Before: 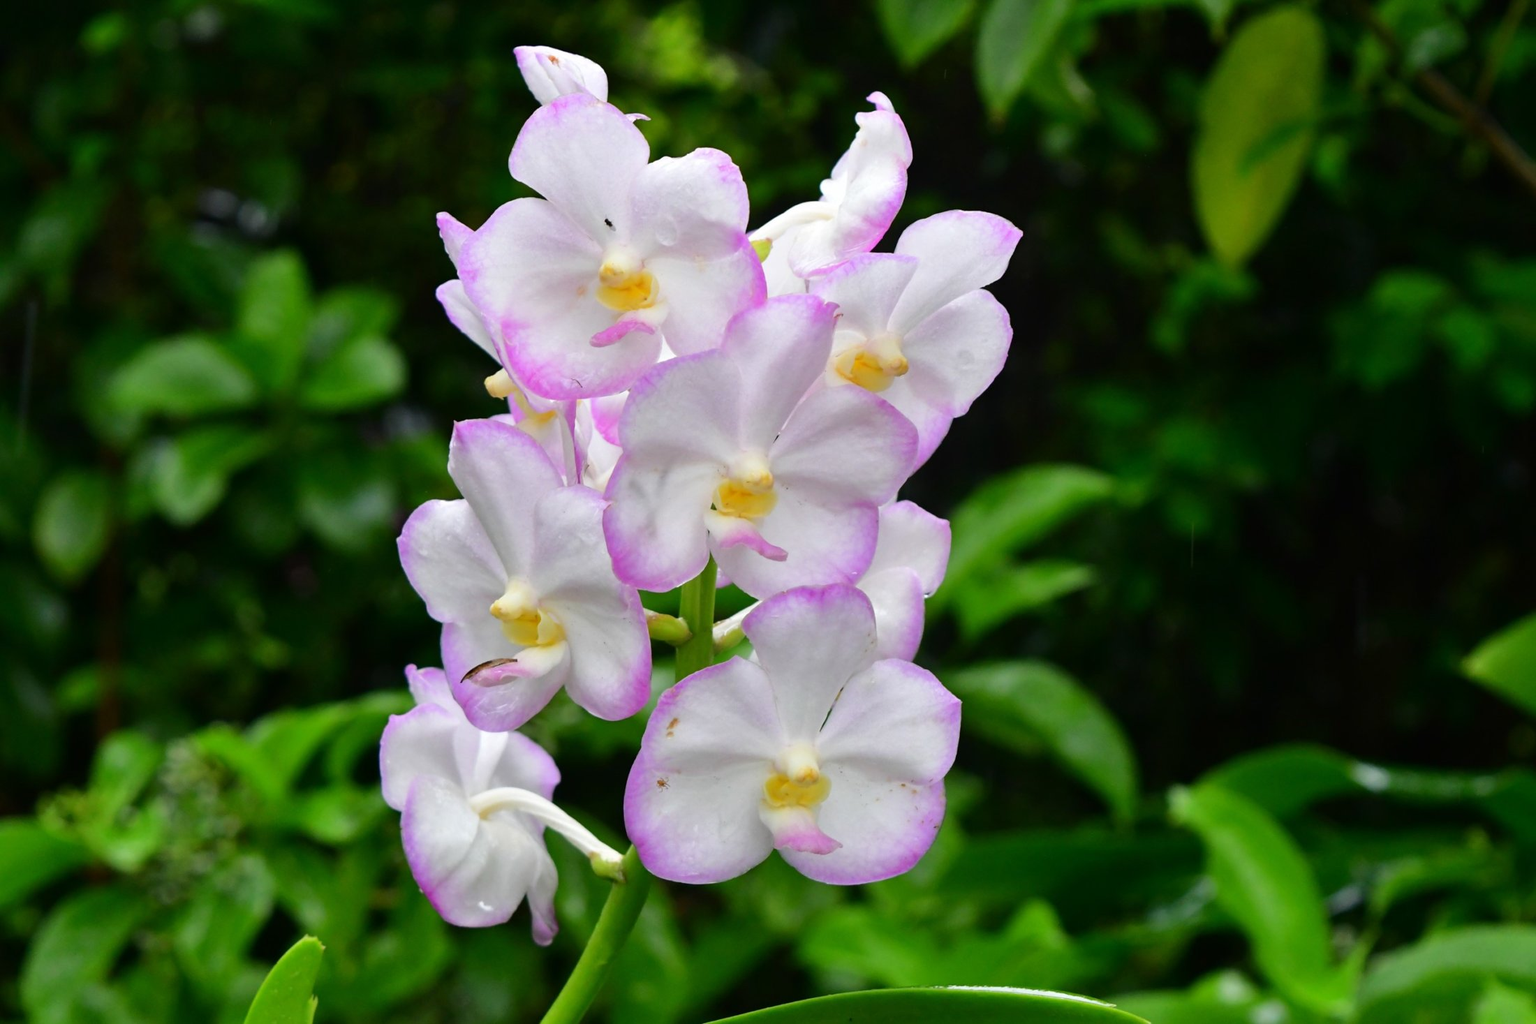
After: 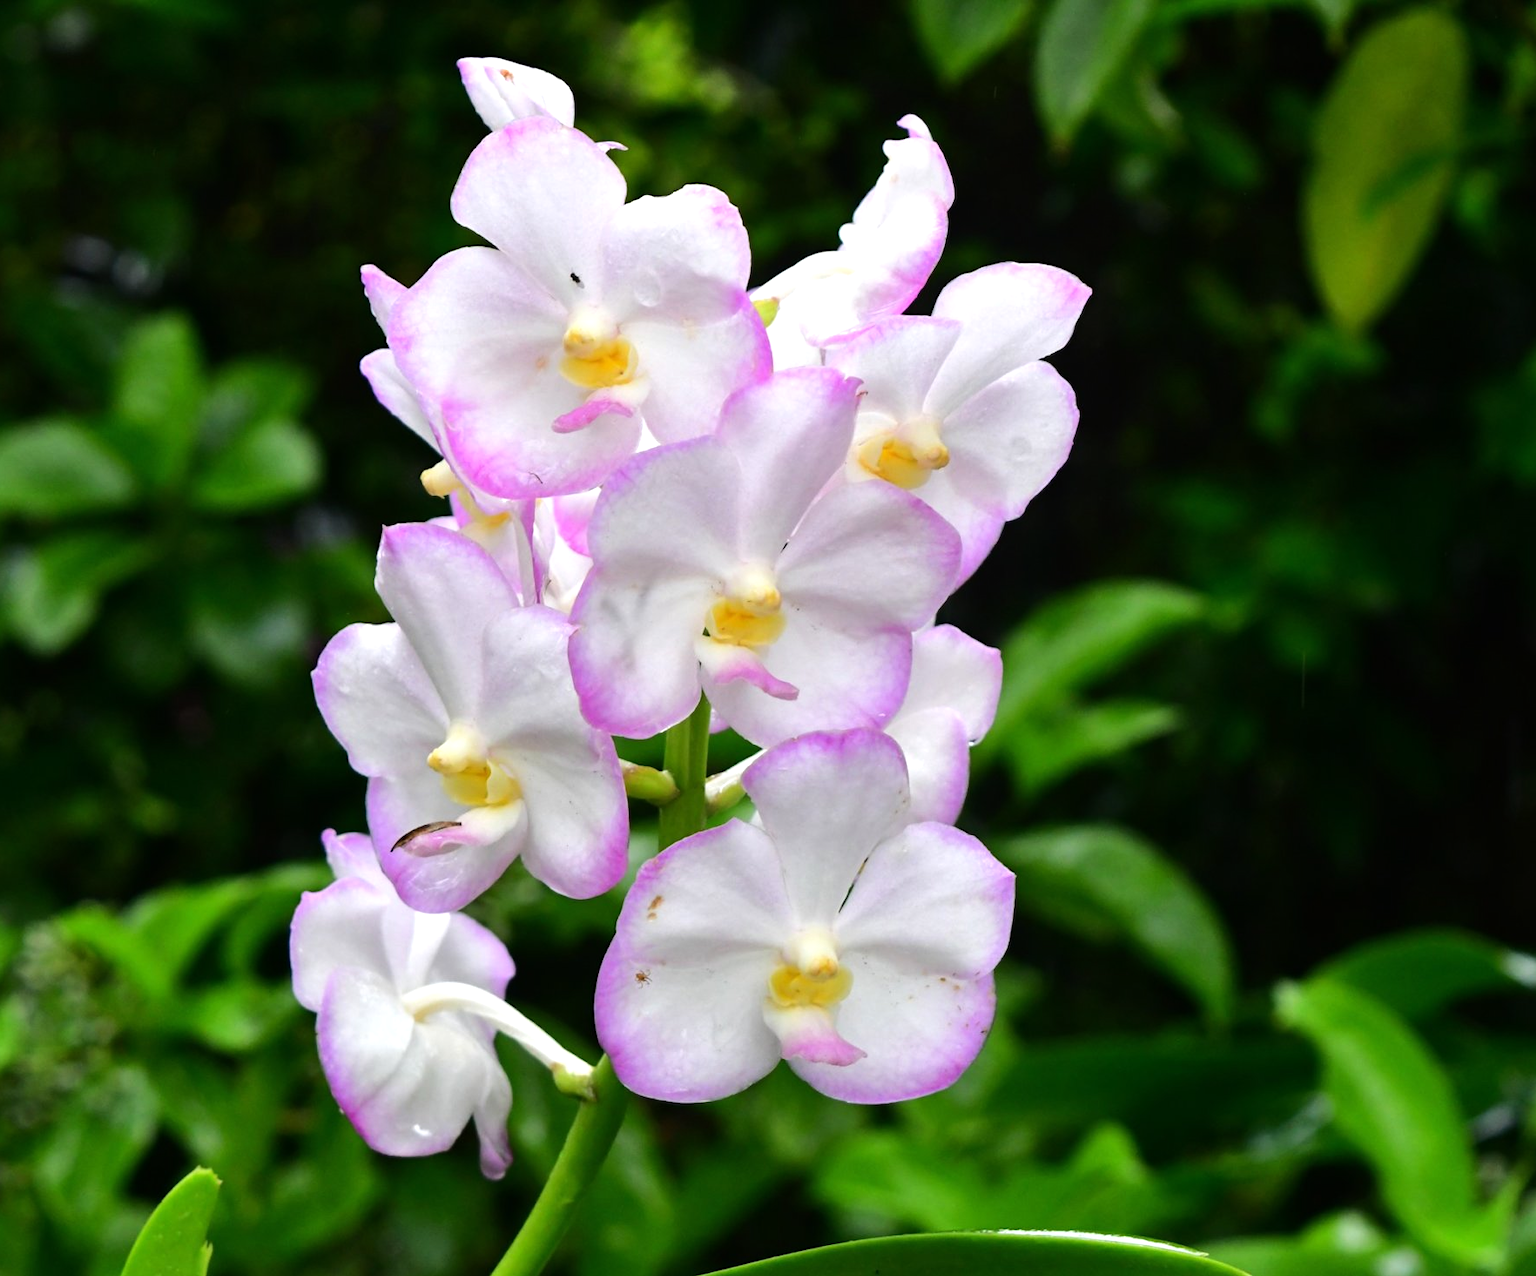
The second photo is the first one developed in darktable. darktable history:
crop and rotate: left 9.597%, right 10.195%
tone equalizer: -8 EV -0.417 EV, -7 EV -0.389 EV, -6 EV -0.333 EV, -5 EV -0.222 EV, -3 EV 0.222 EV, -2 EV 0.333 EV, -1 EV 0.389 EV, +0 EV 0.417 EV, edges refinement/feathering 500, mask exposure compensation -1.57 EV, preserve details no
